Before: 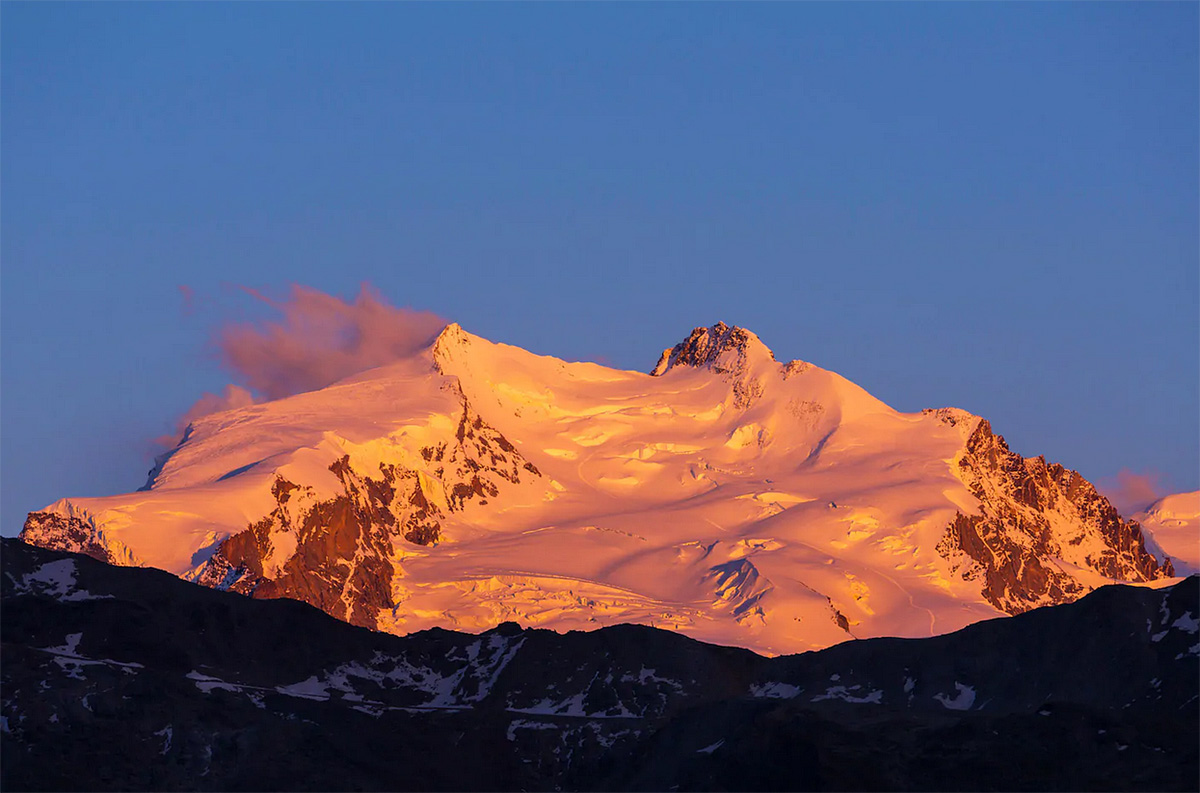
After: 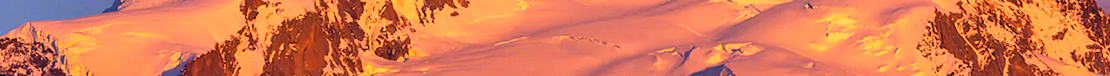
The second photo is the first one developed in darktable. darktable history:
rotate and perspective: rotation -1.68°, lens shift (vertical) -0.146, crop left 0.049, crop right 0.912, crop top 0.032, crop bottom 0.96
crop and rotate: top 59.084%, bottom 30.916%
exposure: black level correction 0.001, exposure 0.5 EV, compensate exposure bias true, compensate highlight preservation false
